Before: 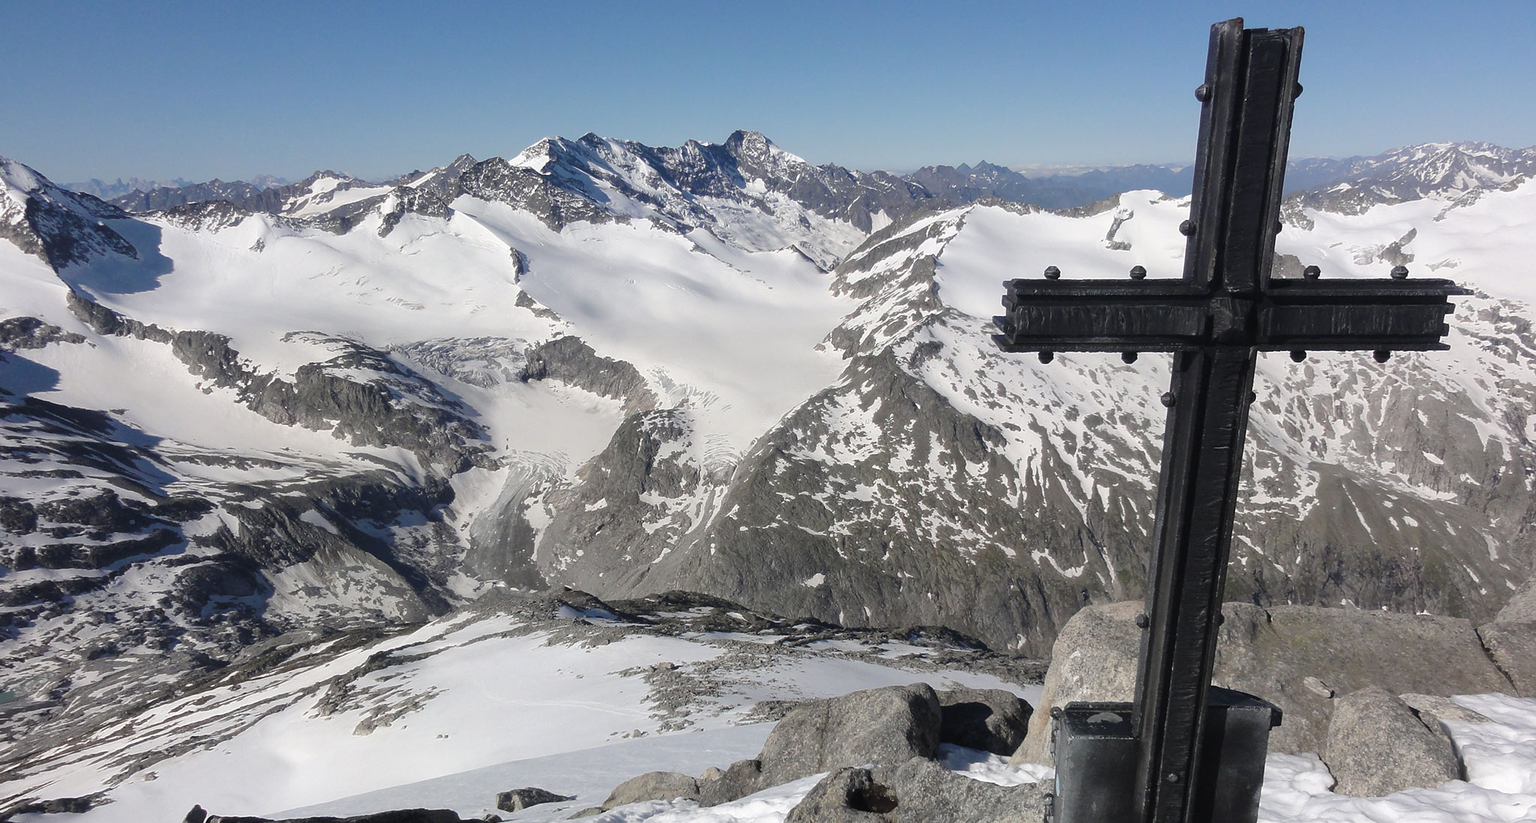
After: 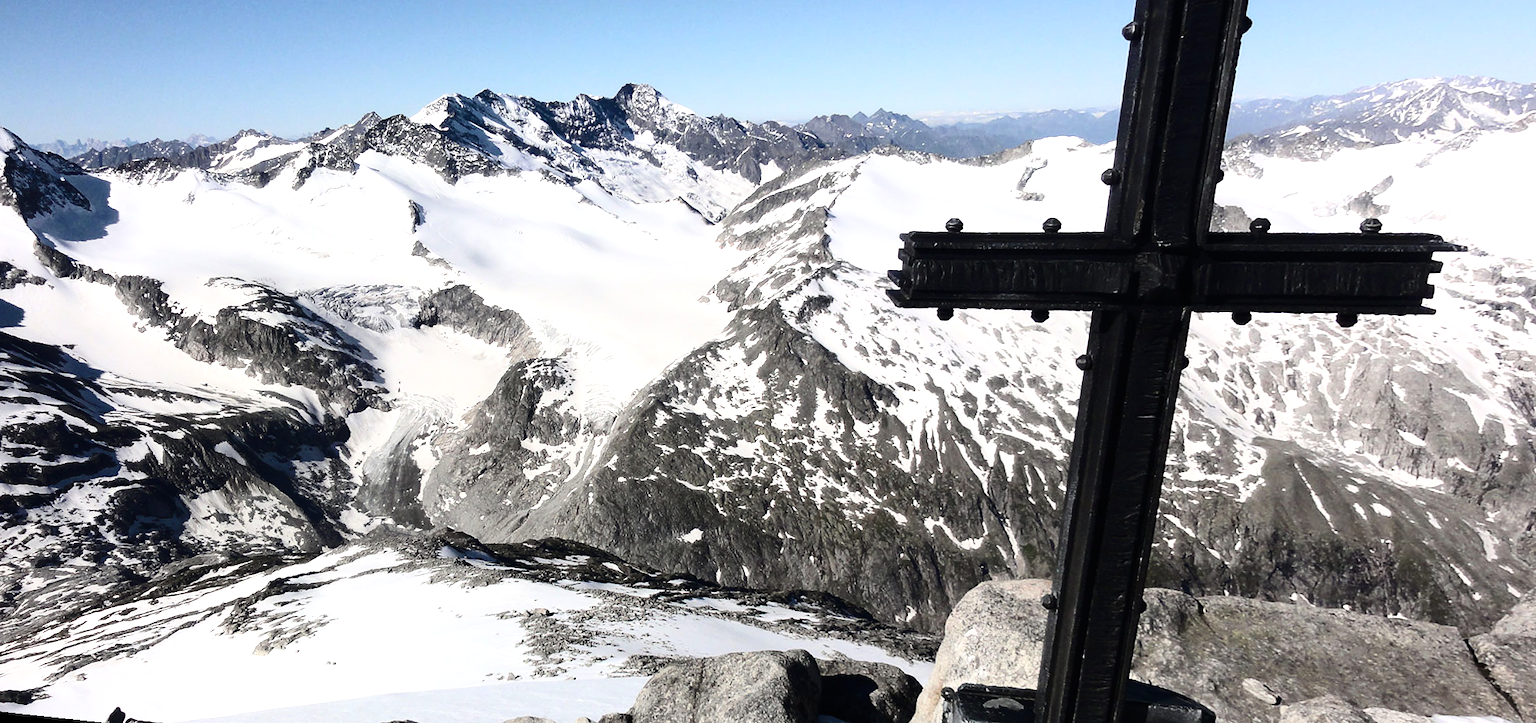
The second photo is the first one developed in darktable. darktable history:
tone equalizer: -8 EV -0.75 EV, -7 EV -0.7 EV, -6 EV -0.6 EV, -5 EV -0.4 EV, -3 EV 0.4 EV, -2 EV 0.6 EV, -1 EV 0.7 EV, +0 EV 0.75 EV, edges refinement/feathering 500, mask exposure compensation -1.57 EV, preserve details no
contrast brightness saturation: contrast 0.28
rotate and perspective: rotation 1.69°, lens shift (vertical) -0.023, lens shift (horizontal) -0.291, crop left 0.025, crop right 0.988, crop top 0.092, crop bottom 0.842
